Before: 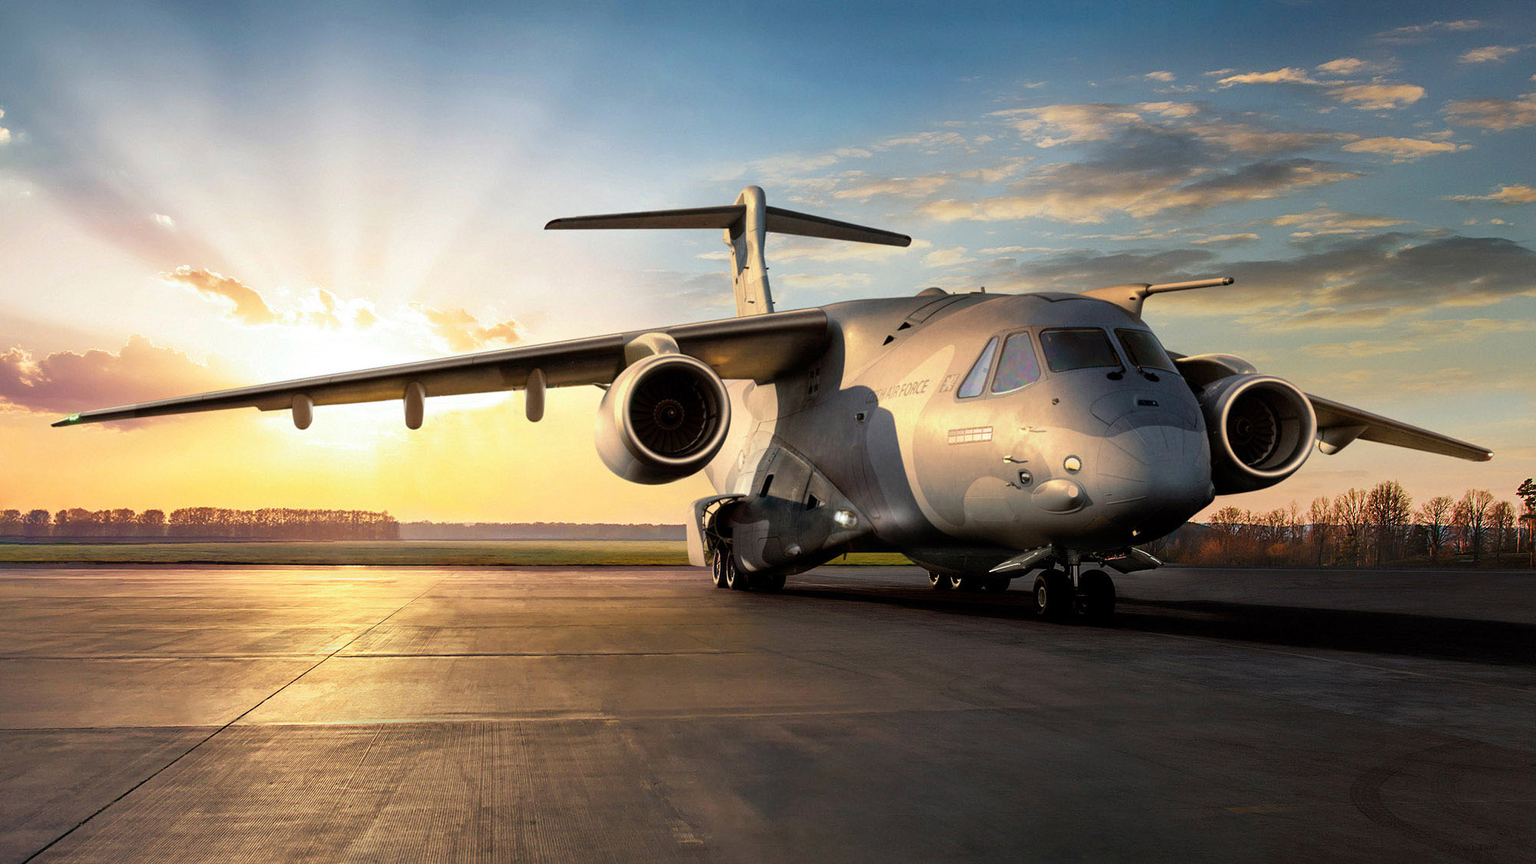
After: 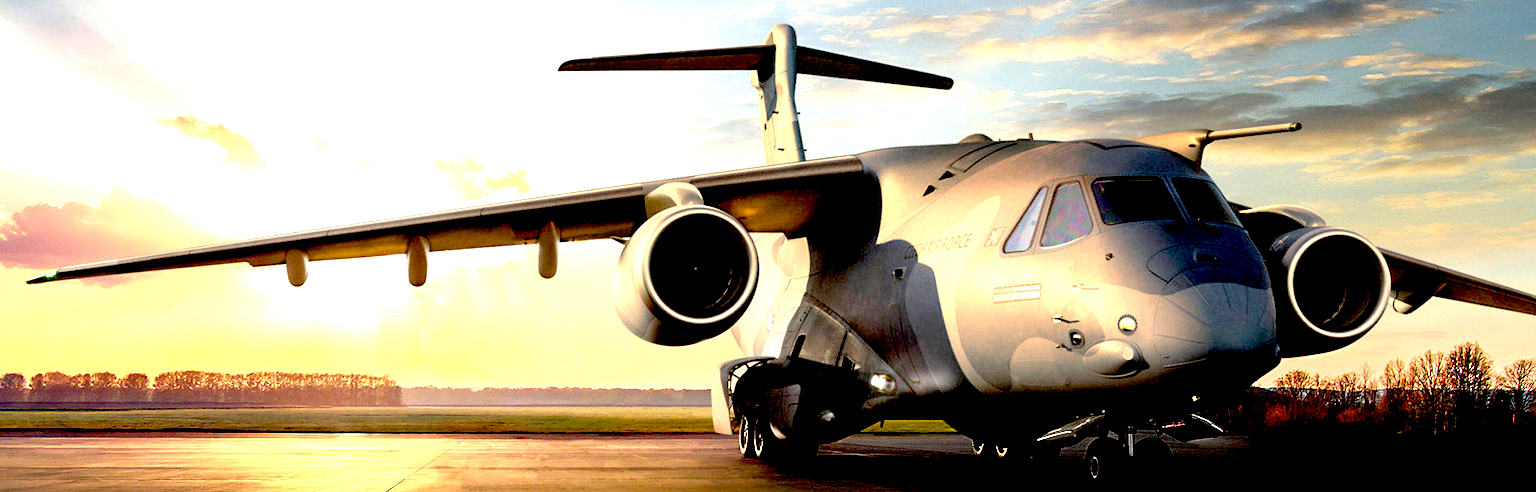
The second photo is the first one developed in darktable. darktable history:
crop: left 1.791%, top 18.937%, right 5.438%, bottom 28.138%
exposure: black level correction 0.035, exposure 0.91 EV, compensate highlight preservation false
sharpen: radius 5.354, amount 0.317, threshold 26.569
